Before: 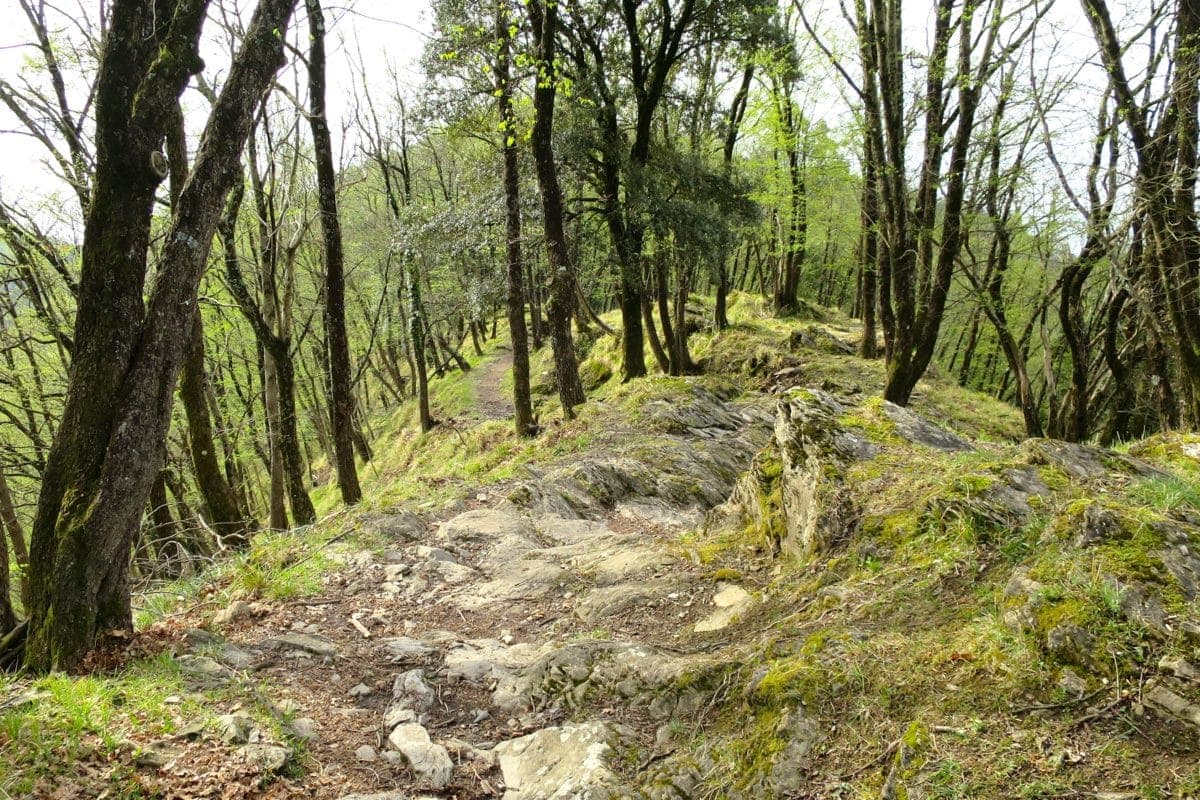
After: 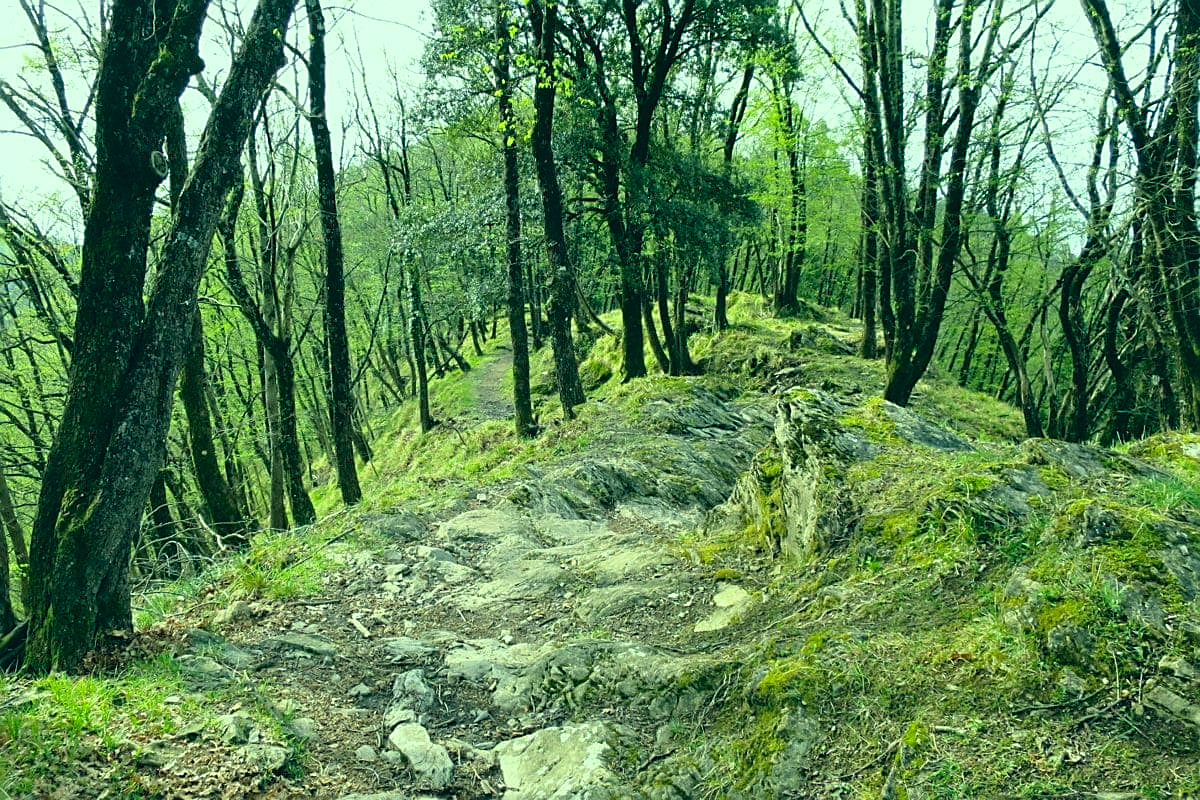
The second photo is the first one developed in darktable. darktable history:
sharpen: on, module defaults
color correction: highlights a* -20.08, highlights b* 9.8, shadows a* -20.4, shadows b* -10.76
exposure: compensate exposure bias true, compensate highlight preservation false
